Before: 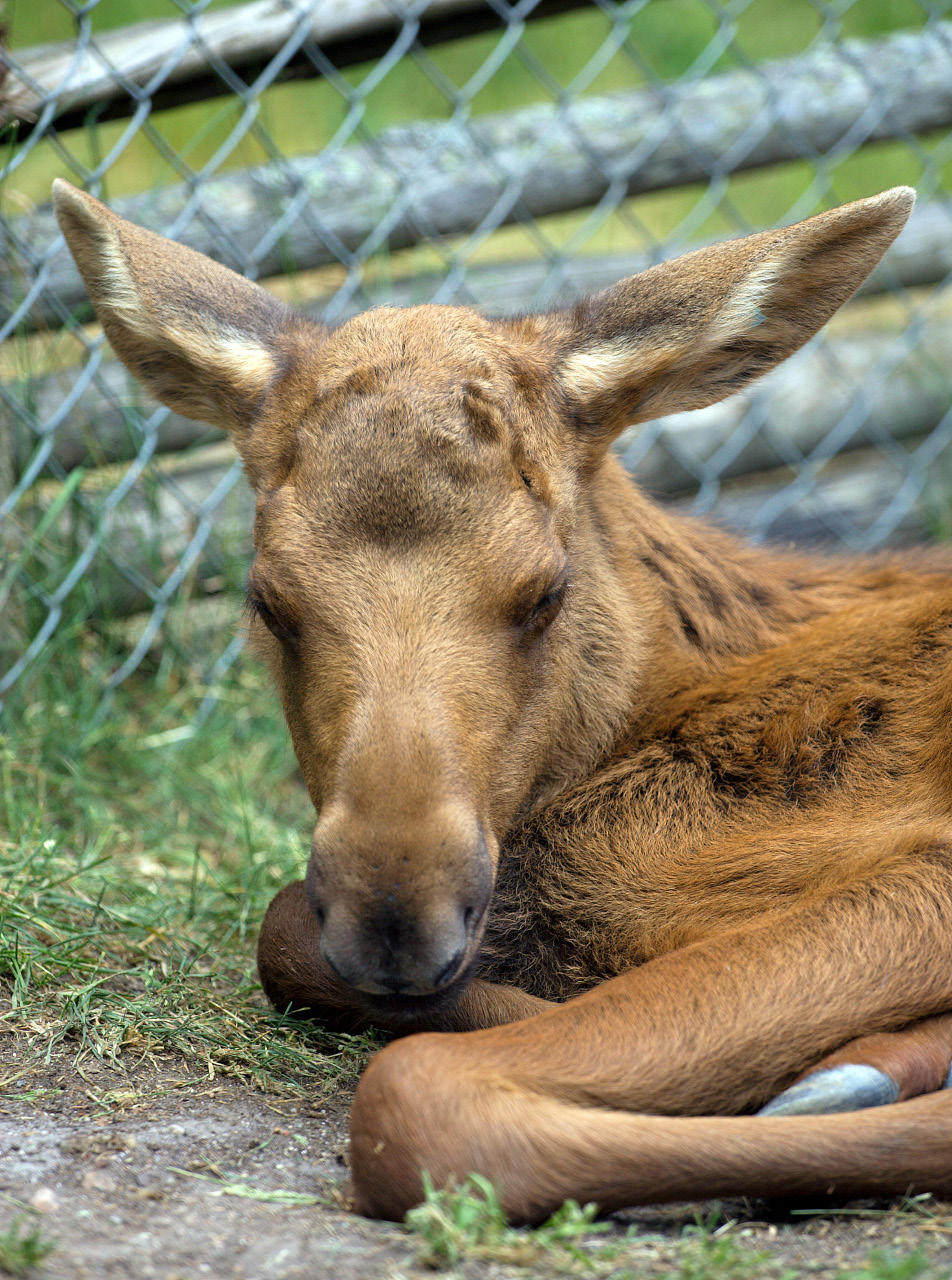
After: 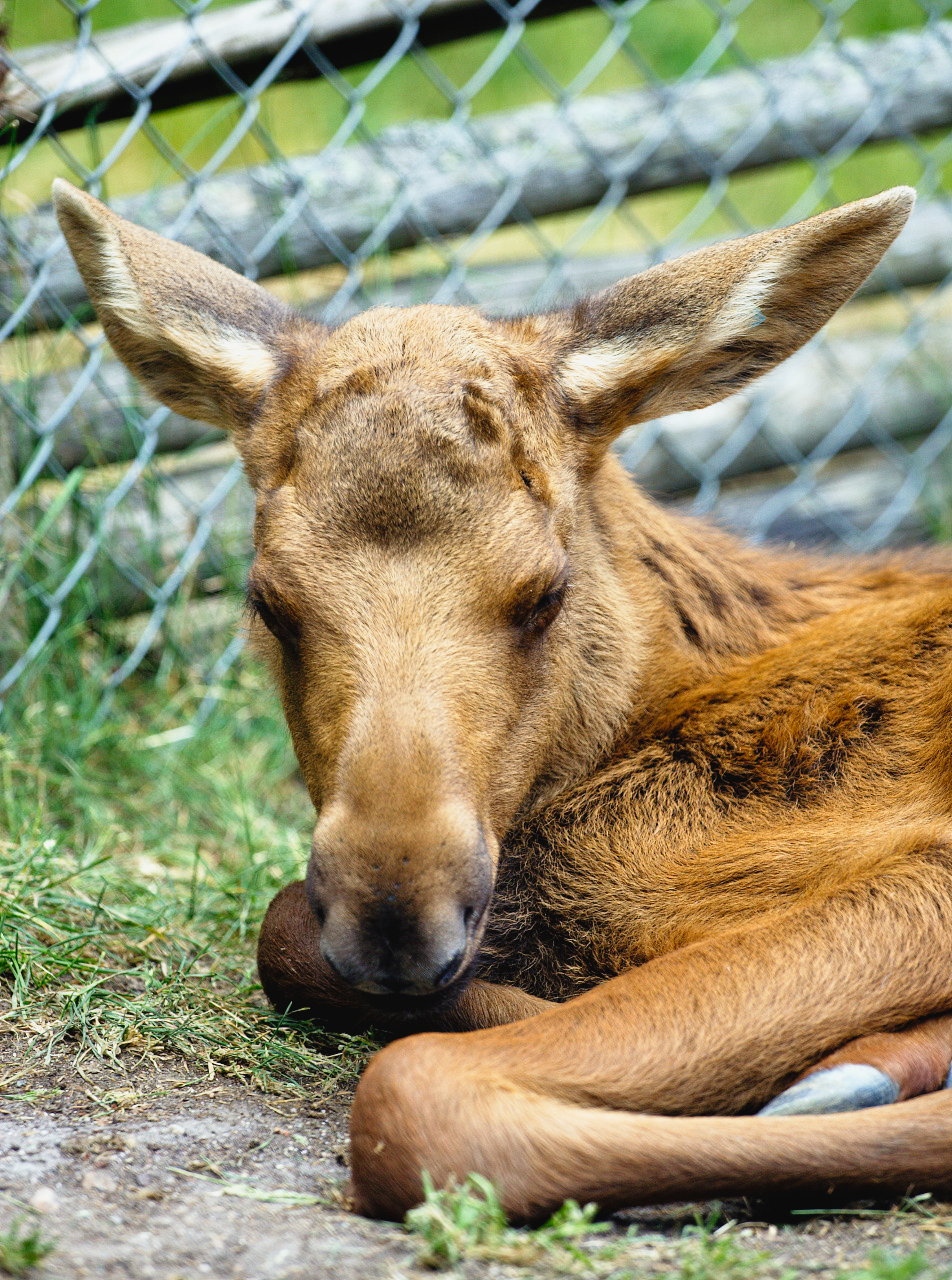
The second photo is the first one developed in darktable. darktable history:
tone curve: curves: ch0 [(0.003, 0.032) (0.037, 0.037) (0.142, 0.117) (0.279, 0.311) (0.405, 0.49) (0.526, 0.651) (0.722, 0.857) (0.875, 0.946) (1, 0.98)]; ch1 [(0, 0) (0.305, 0.325) (0.453, 0.437) (0.482, 0.473) (0.501, 0.498) (0.515, 0.523) (0.559, 0.591) (0.6, 0.659) (0.656, 0.71) (1, 1)]; ch2 [(0, 0) (0.323, 0.277) (0.424, 0.396) (0.479, 0.484) (0.499, 0.502) (0.515, 0.537) (0.564, 0.595) (0.644, 0.703) (0.742, 0.803) (1, 1)], preserve colors none
shadows and highlights: shadows 32.65, highlights -47.8, compress 49.9%, soften with gaussian
exposure: exposure -0.208 EV, compensate highlight preservation false
